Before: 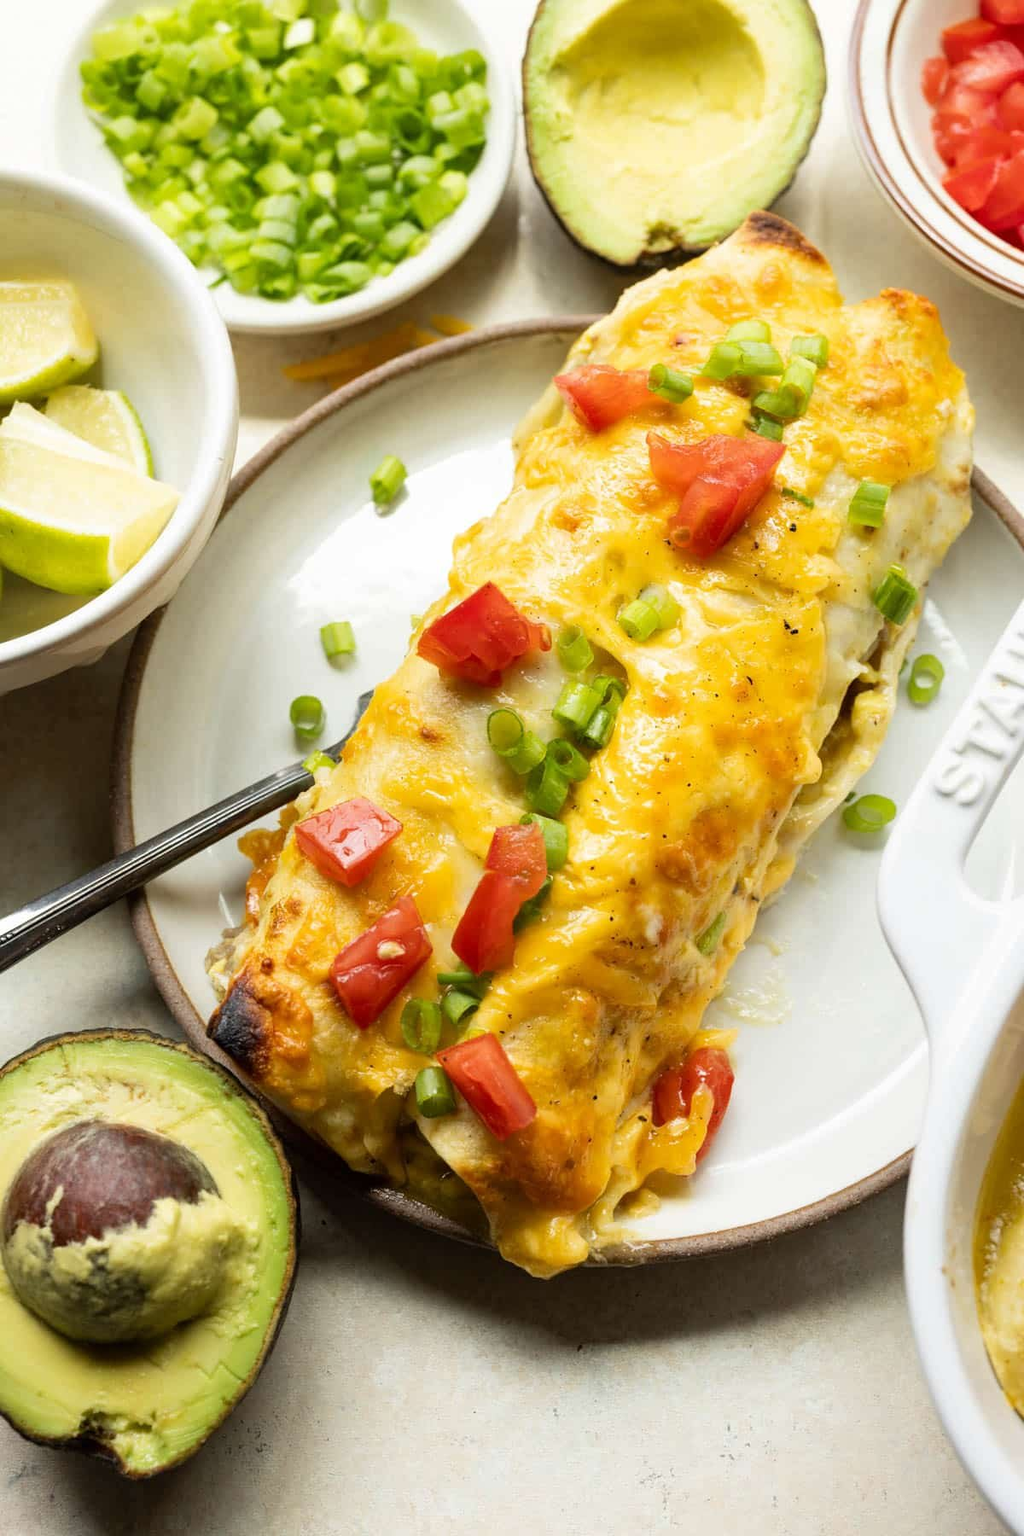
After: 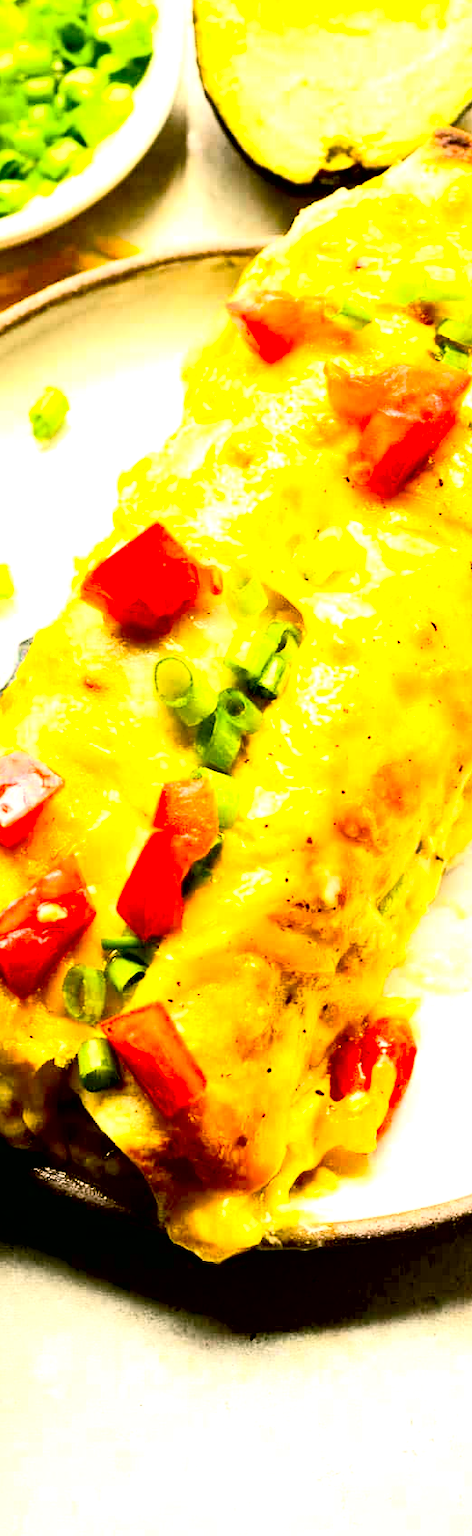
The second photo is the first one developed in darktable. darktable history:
crop: left 33.452%, top 6.025%, right 23.155%
exposure: black level correction 0.031, exposure 0.304 EV, compensate highlight preservation false
contrast brightness saturation: contrast 0.24, brightness 0.26, saturation 0.39
color correction: highlights a* 4.02, highlights b* 4.98, shadows a* -7.55, shadows b* 4.98
tone equalizer: -8 EV -1.08 EV, -7 EV -1.01 EV, -6 EV -0.867 EV, -5 EV -0.578 EV, -3 EV 0.578 EV, -2 EV 0.867 EV, -1 EV 1.01 EV, +0 EV 1.08 EV, edges refinement/feathering 500, mask exposure compensation -1.57 EV, preserve details no
